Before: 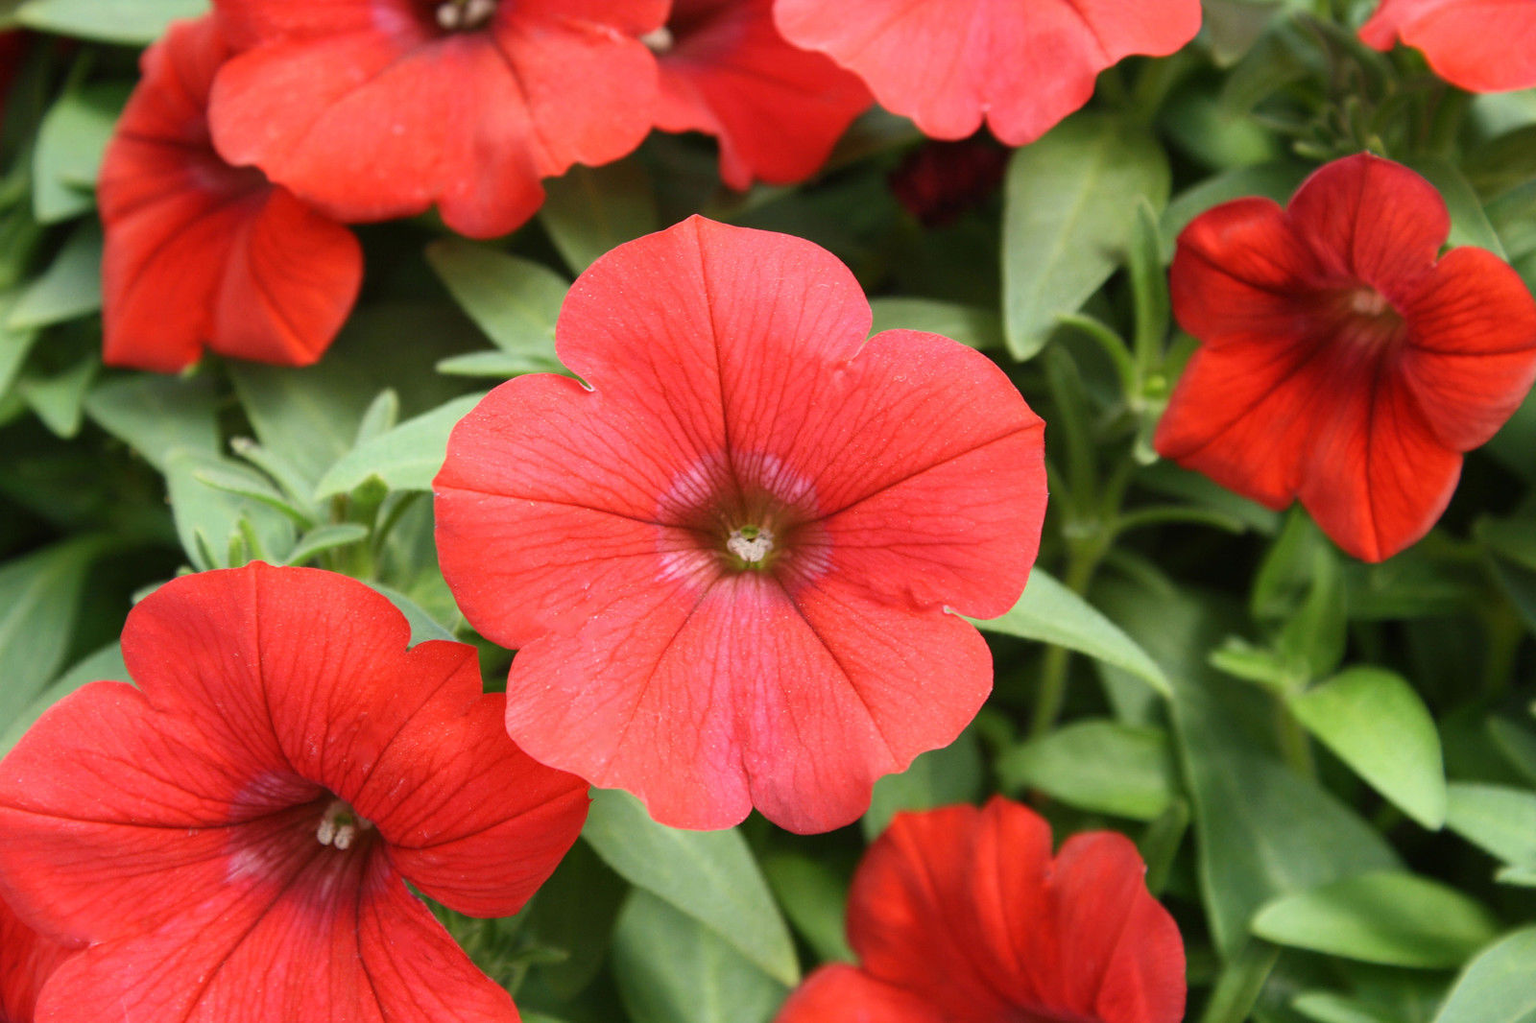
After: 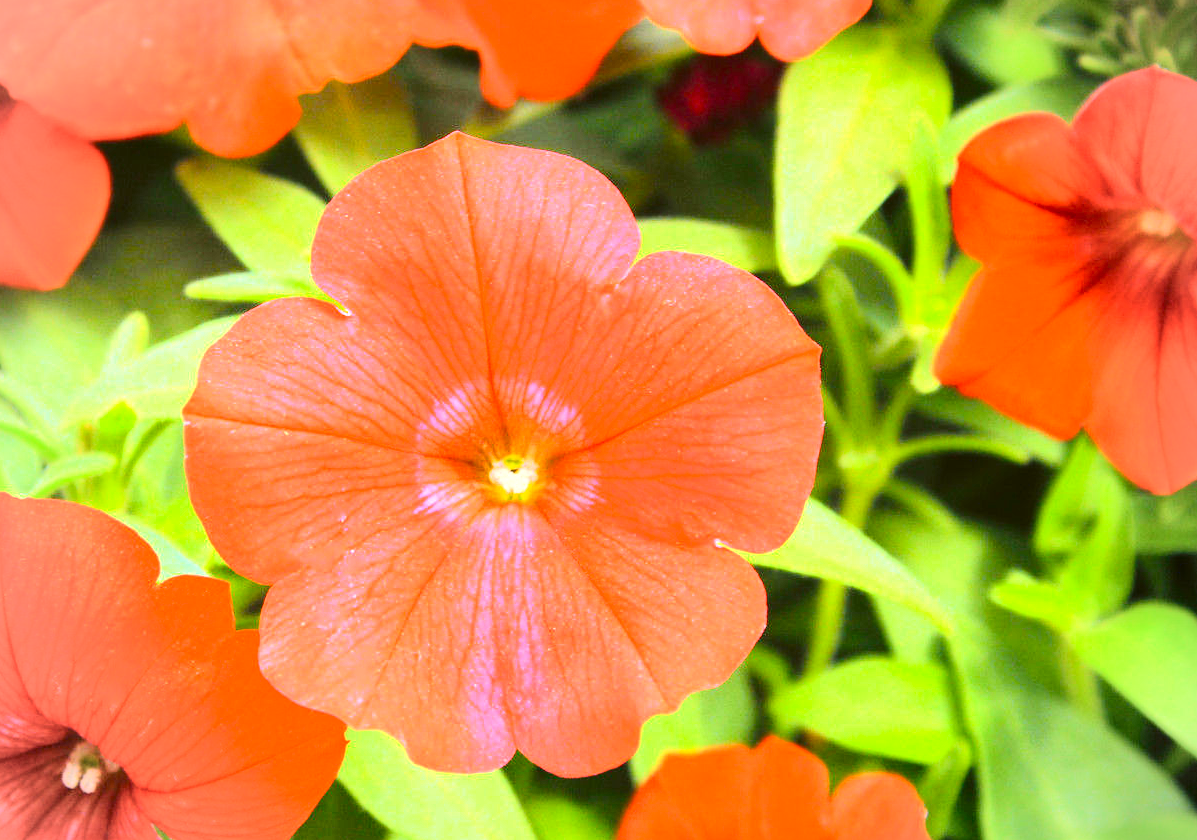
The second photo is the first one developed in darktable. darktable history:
crop: left 16.768%, top 8.653%, right 8.362%, bottom 12.485%
exposure: black level correction 0, exposure 1.9 EV, compensate highlight preservation false
tone curve: curves: ch0 [(0.003, 0.023) (0.071, 0.052) (0.236, 0.197) (0.466, 0.557) (0.625, 0.761) (0.783, 0.9) (0.994, 0.968)]; ch1 [(0, 0) (0.262, 0.227) (0.417, 0.386) (0.469, 0.467) (0.502, 0.498) (0.528, 0.53) (0.573, 0.579) (0.605, 0.621) (0.644, 0.671) (0.686, 0.728) (0.994, 0.987)]; ch2 [(0, 0) (0.262, 0.188) (0.385, 0.353) (0.427, 0.424) (0.495, 0.493) (0.515, 0.54) (0.547, 0.561) (0.589, 0.613) (0.644, 0.748) (1, 1)], color space Lab, independent channels, preserve colors none
vignetting: fall-off radius 60.92%
